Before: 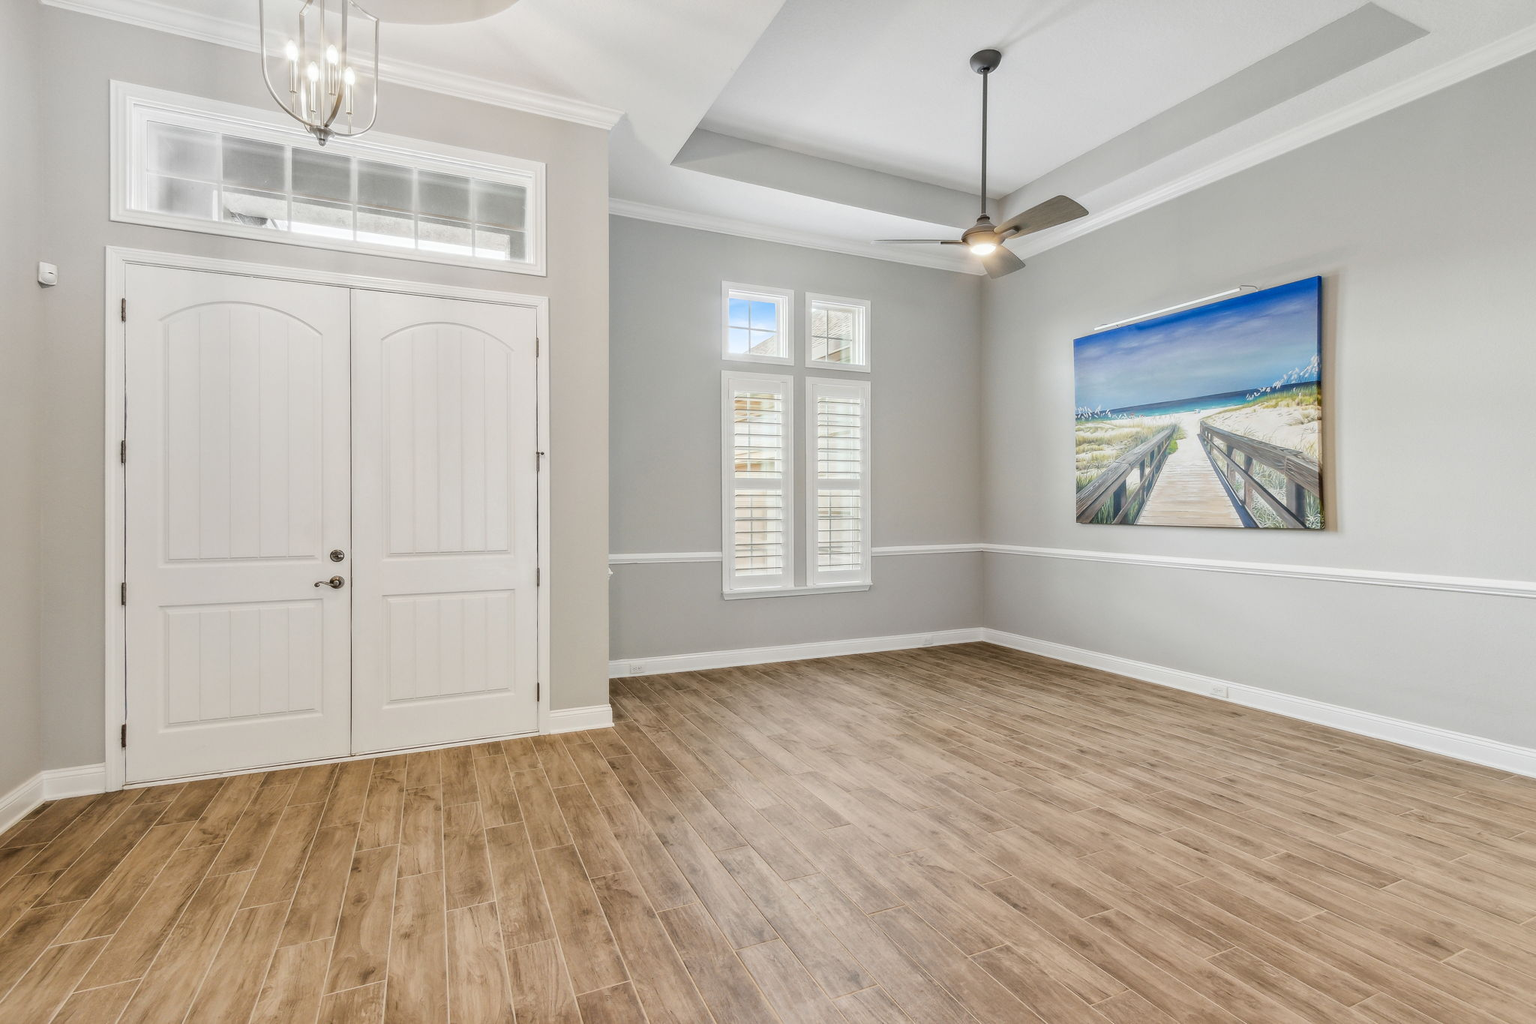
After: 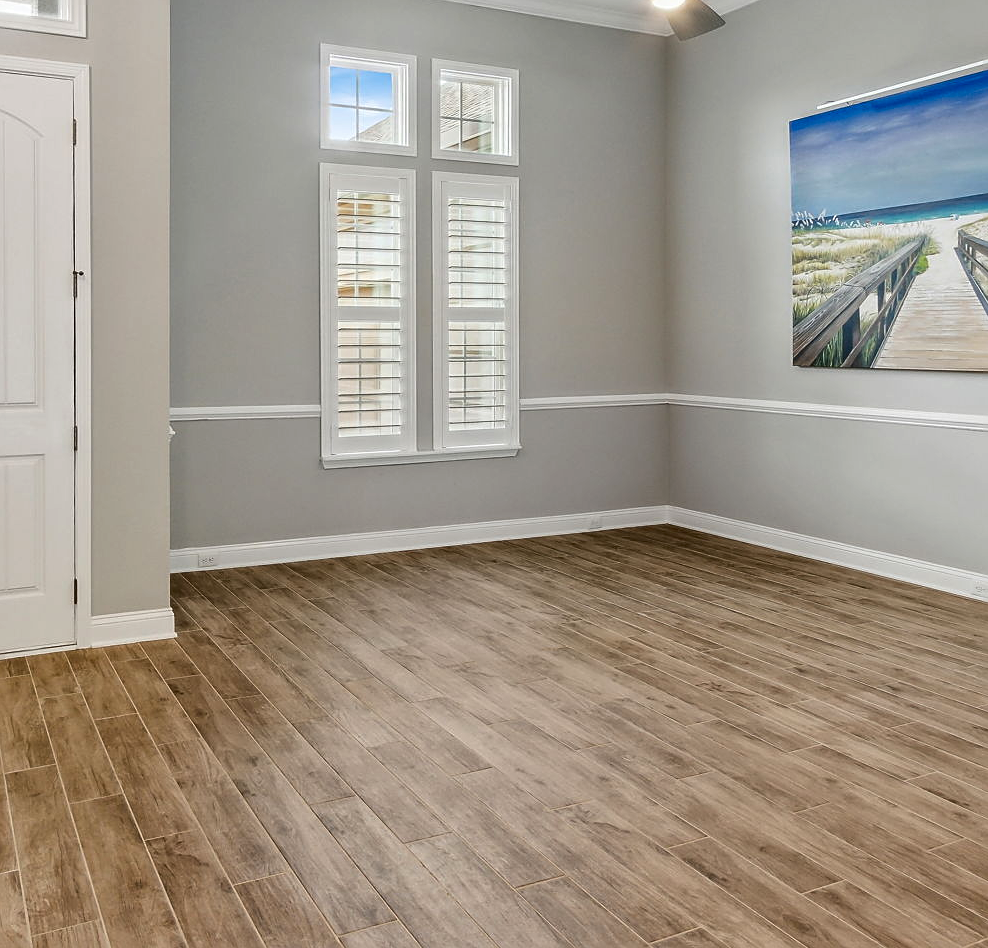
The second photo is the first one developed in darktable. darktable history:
crop: left 31.388%, top 24.28%, right 20.329%, bottom 6.248%
sharpen: on, module defaults
contrast brightness saturation: contrast 0.067, brightness -0.153, saturation 0.108
